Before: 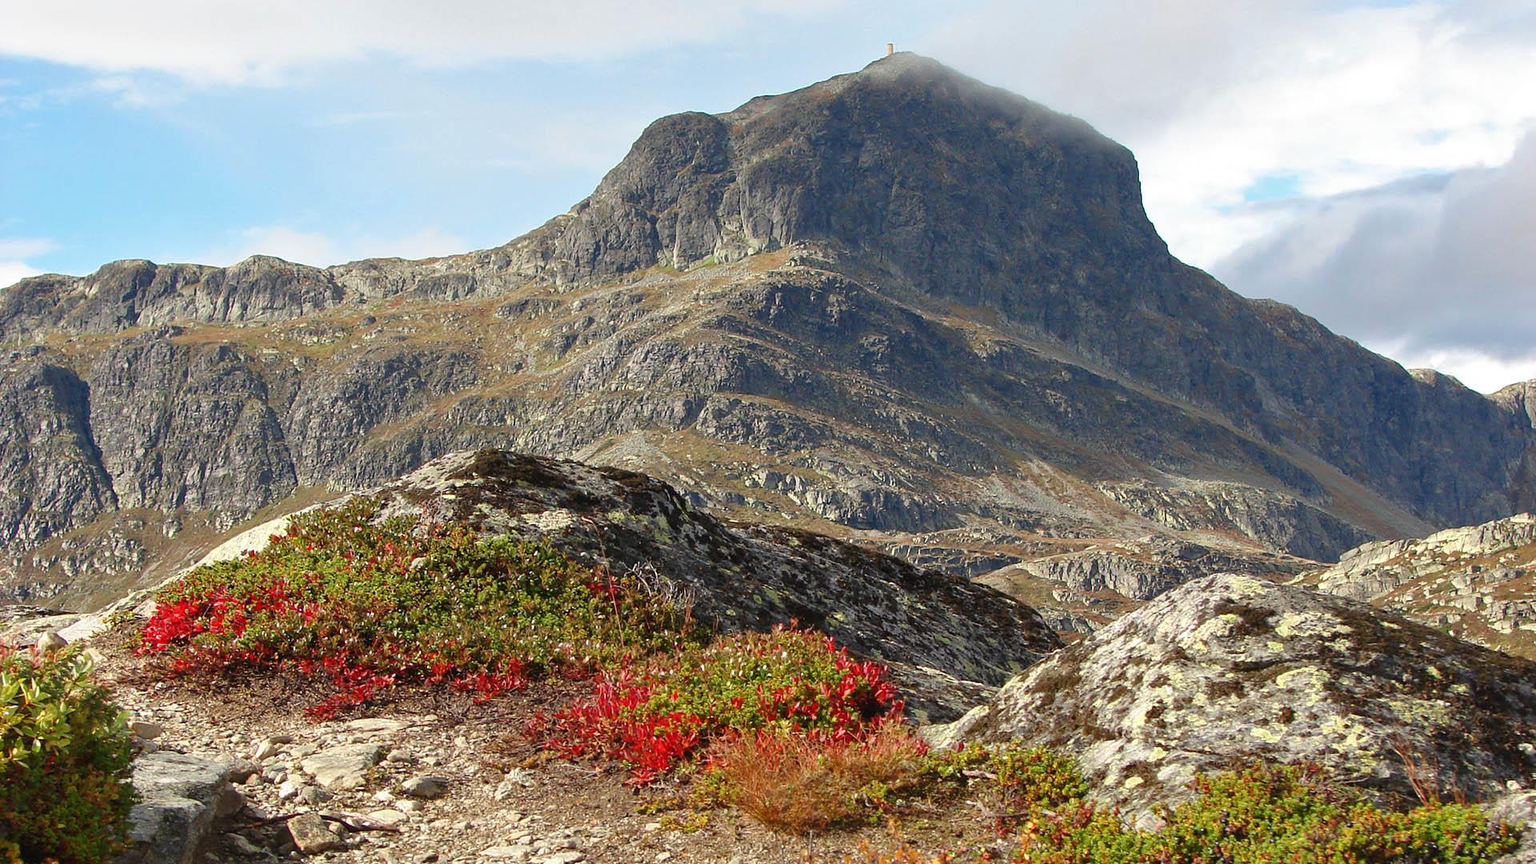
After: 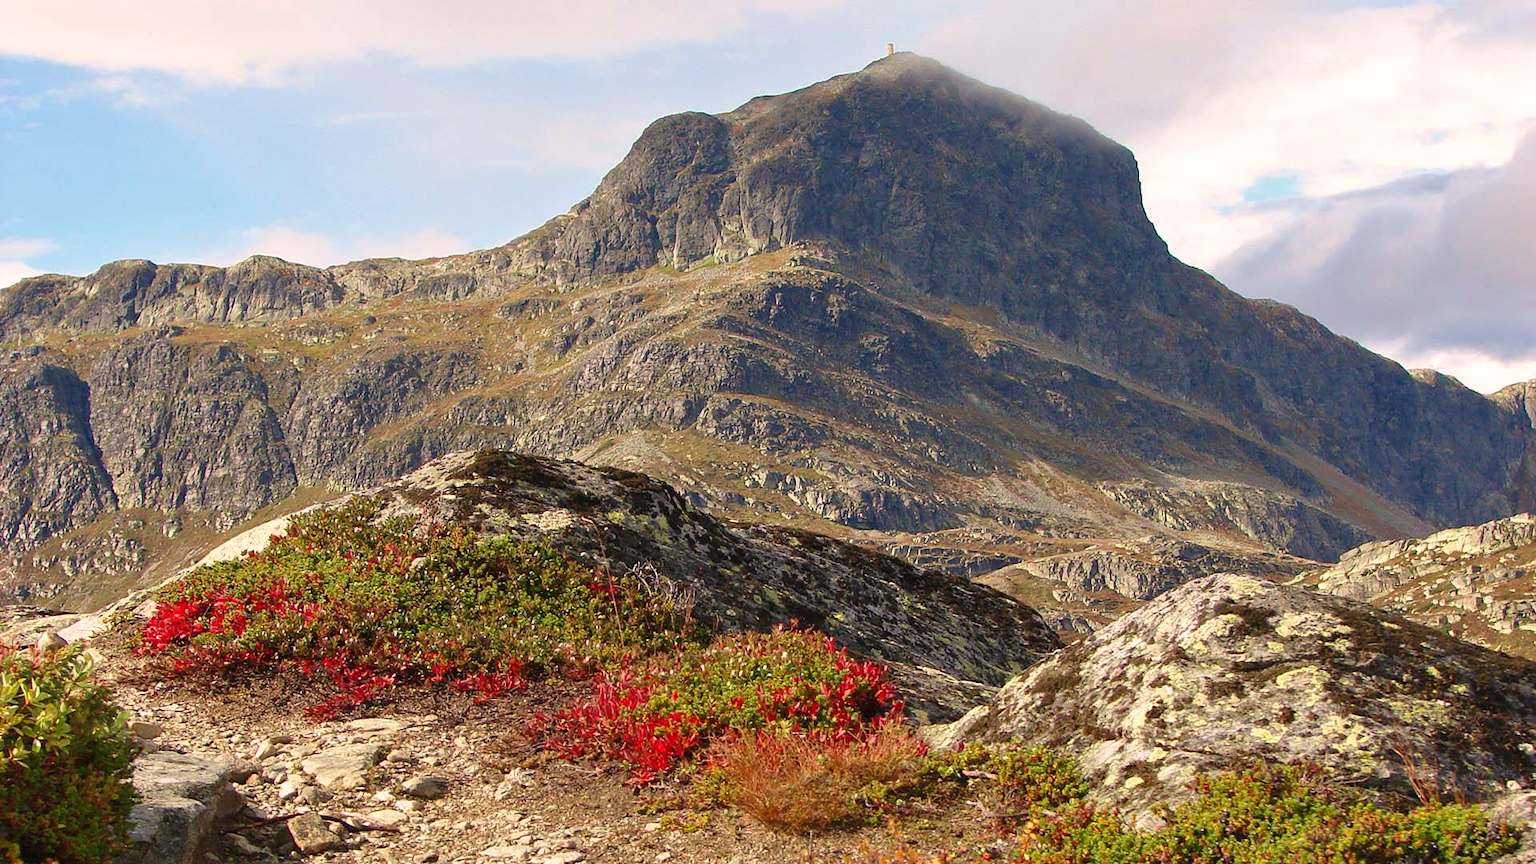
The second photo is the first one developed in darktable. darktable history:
color correction: highlights a* 5.8, highlights b* 4.77
velvia: on, module defaults
